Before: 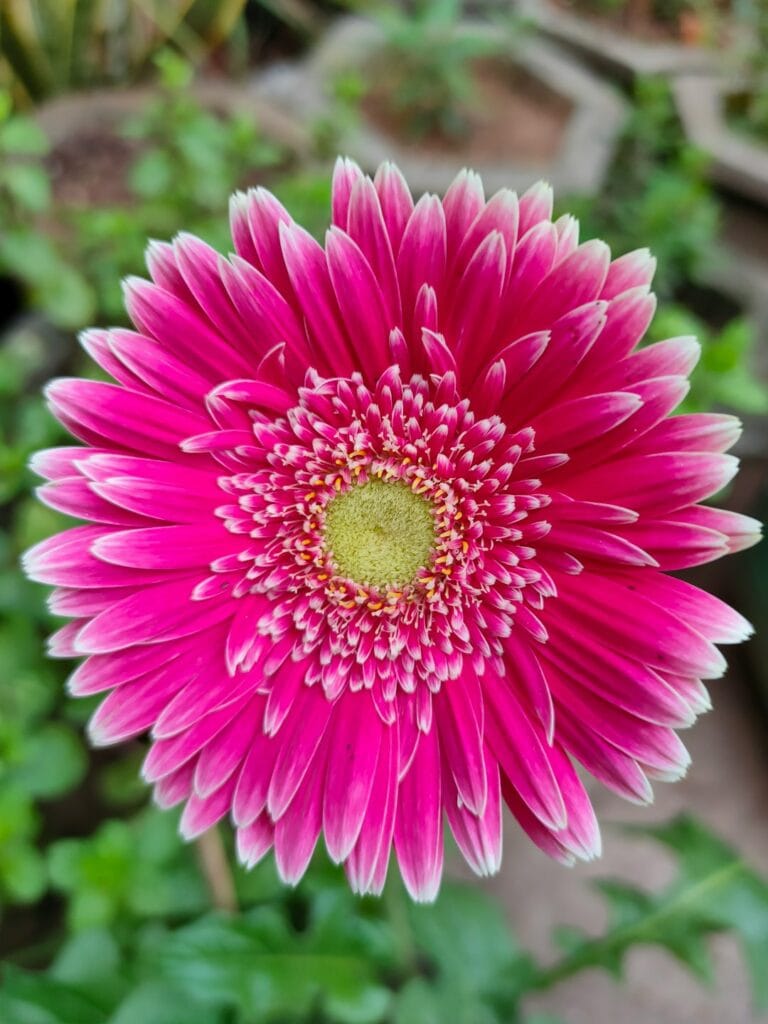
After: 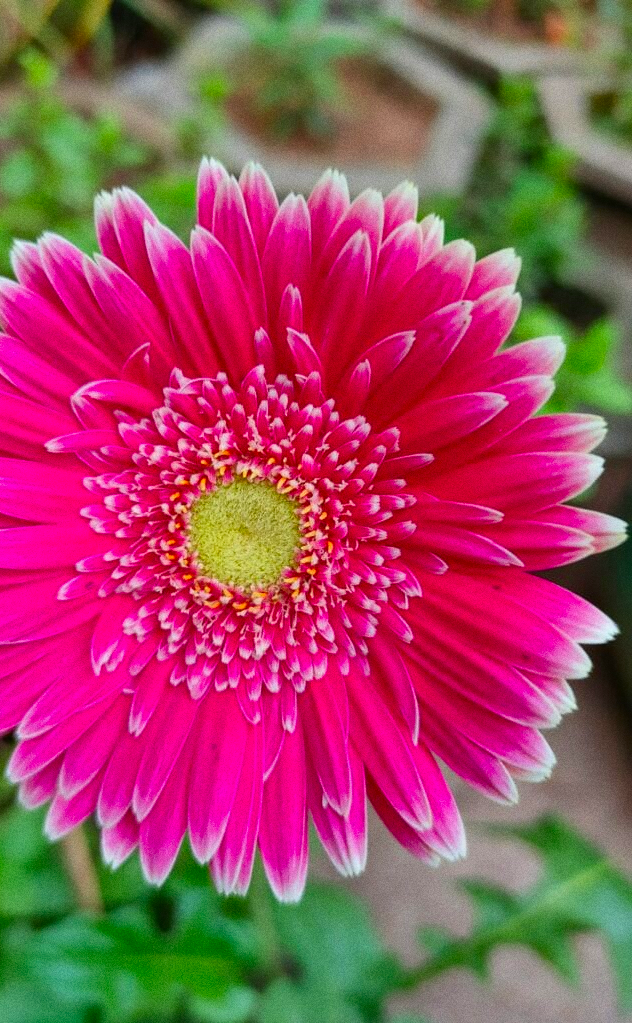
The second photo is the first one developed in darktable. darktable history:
grain: coarseness 0.09 ISO
color zones: curves: ch0 [(0, 0.613) (0.01, 0.613) (0.245, 0.448) (0.498, 0.529) (0.642, 0.665) (0.879, 0.777) (0.99, 0.613)]; ch1 [(0, 0) (0.143, 0) (0.286, 0) (0.429, 0) (0.571, 0) (0.714, 0) (0.857, 0)], mix -131.09%
crop: left 17.582%, bottom 0.031%
